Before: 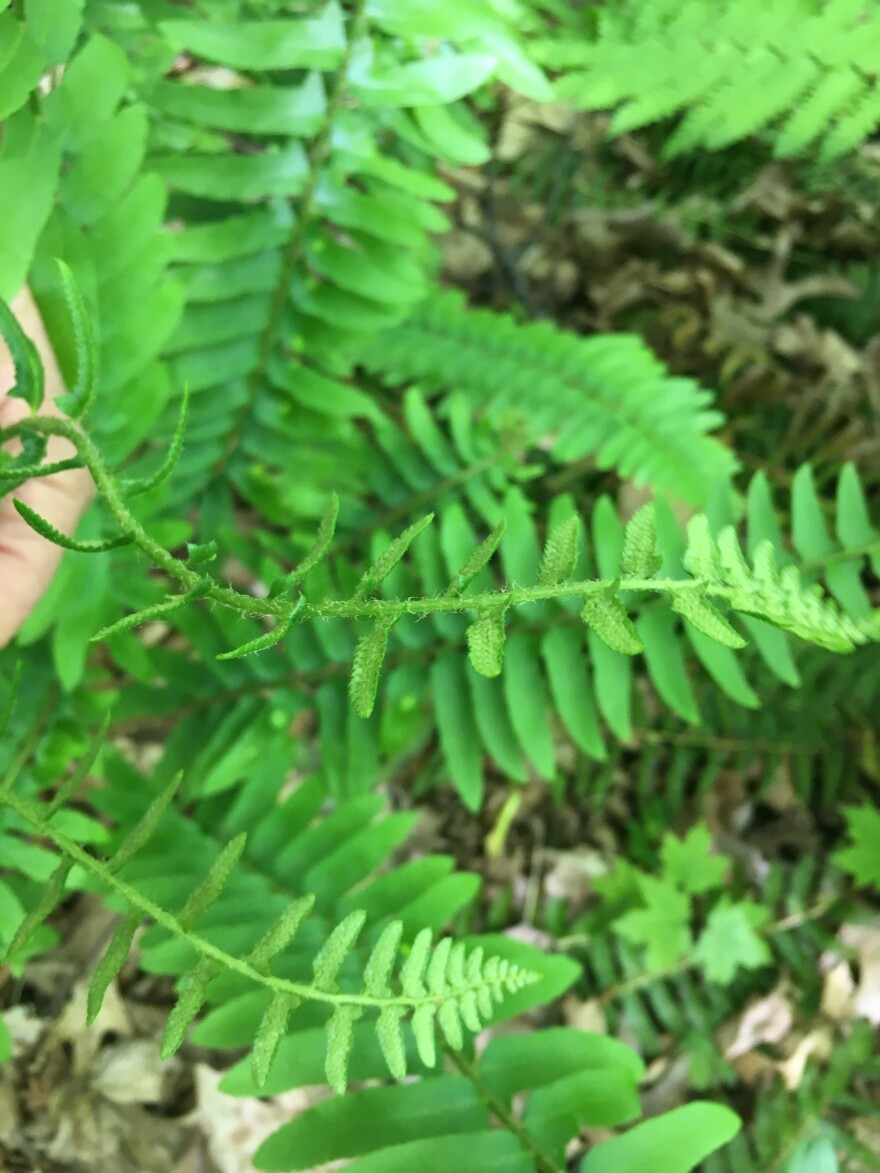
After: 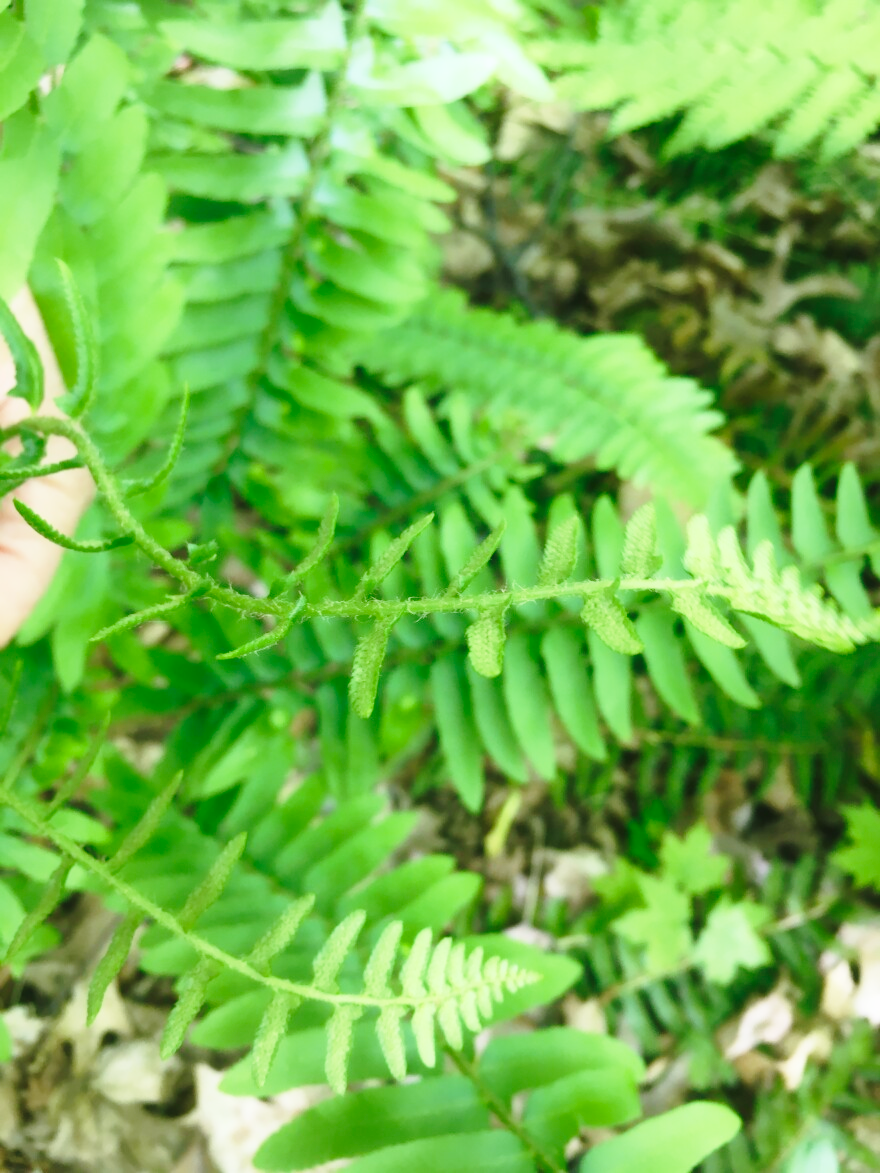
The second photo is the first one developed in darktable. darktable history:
tone equalizer: -8 EV 0.226 EV, -7 EV 0.395 EV, -6 EV 0.385 EV, -5 EV 0.24 EV, -3 EV -0.244 EV, -2 EV -0.424 EV, -1 EV -0.441 EV, +0 EV -0.261 EV
base curve: curves: ch0 [(0, 0) (0.028, 0.03) (0.121, 0.232) (0.46, 0.748) (0.859, 0.968) (1, 1)], preserve colors none
contrast equalizer: y [[0.406, 0.494, 0.589, 0.753, 0.877, 0.999], [0.5 ×6], [0.5 ×6], [0 ×6], [0 ×6]], mix -0.2
exposure: exposure 0.203 EV, compensate highlight preservation false
